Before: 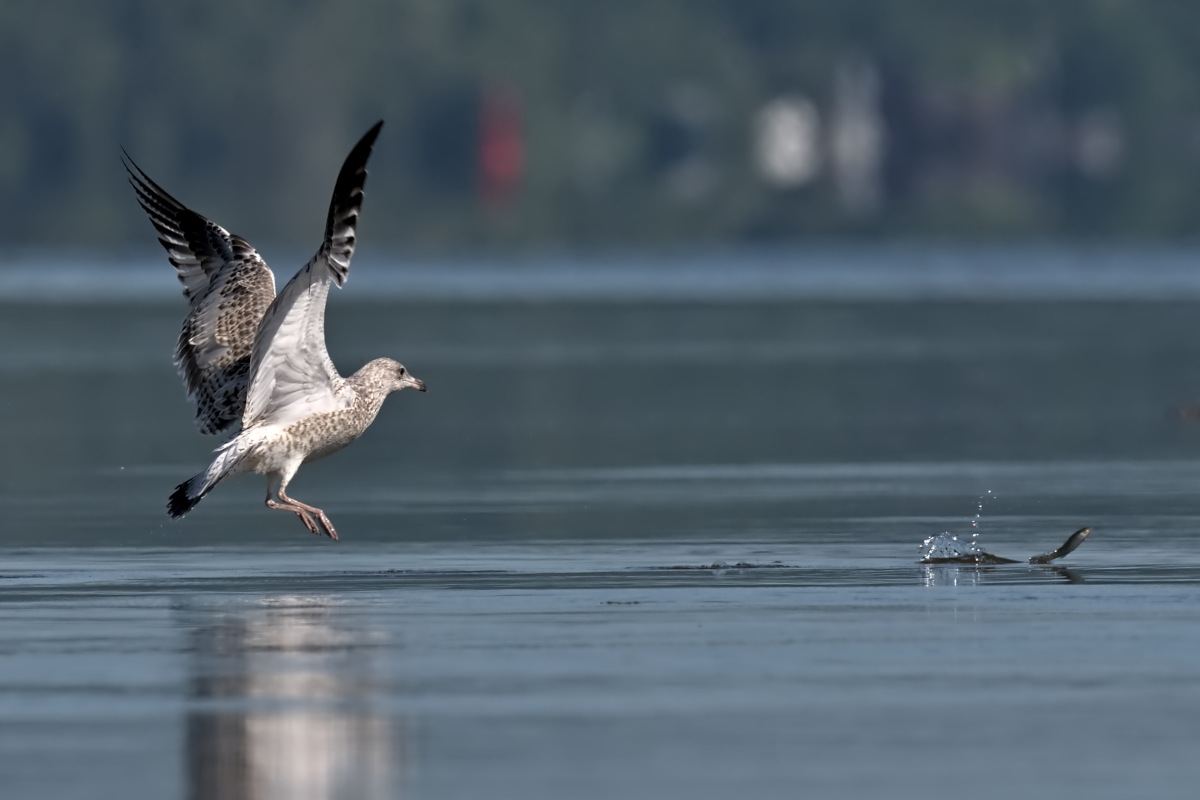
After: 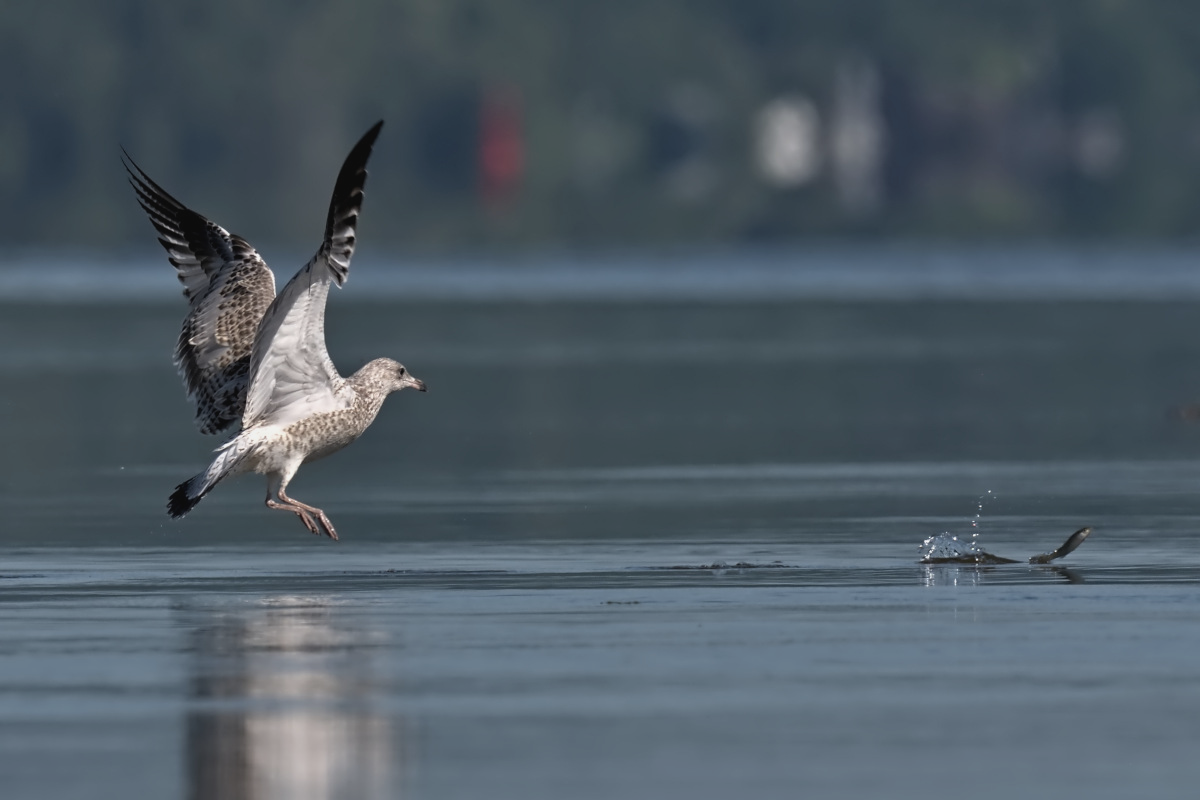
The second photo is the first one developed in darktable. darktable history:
contrast brightness saturation: contrast -0.089, brightness -0.042, saturation -0.107
